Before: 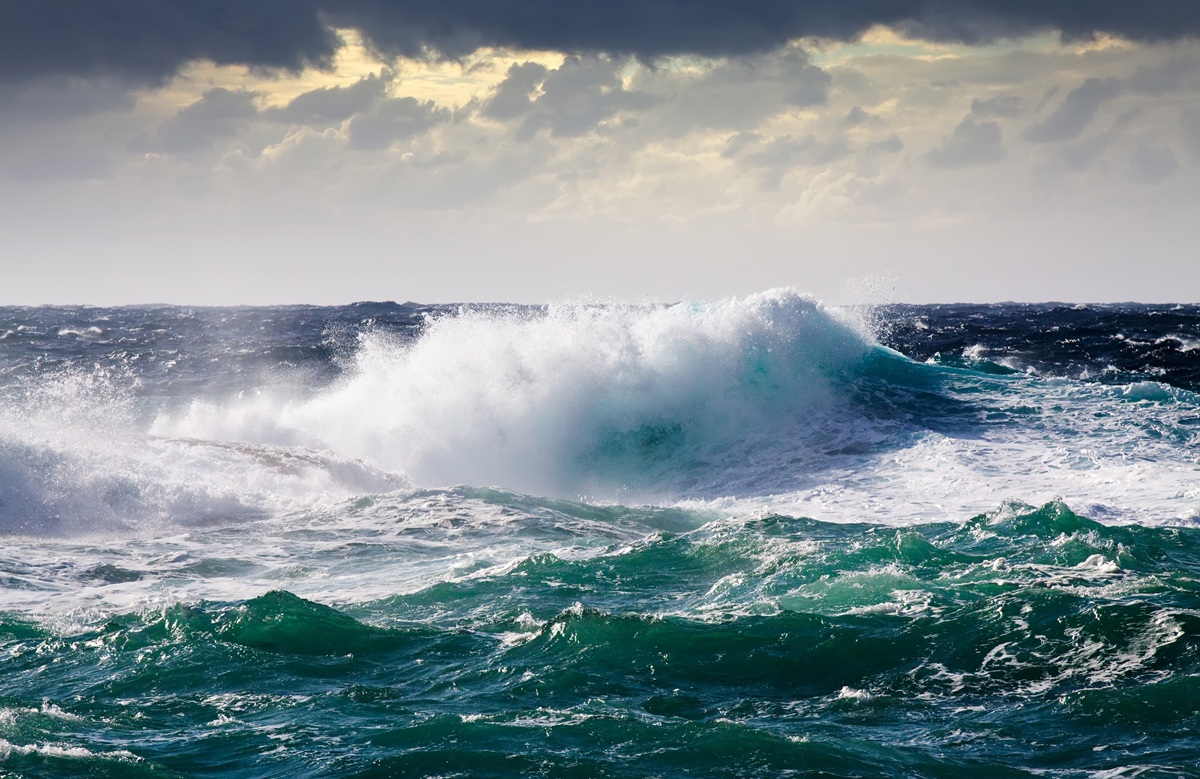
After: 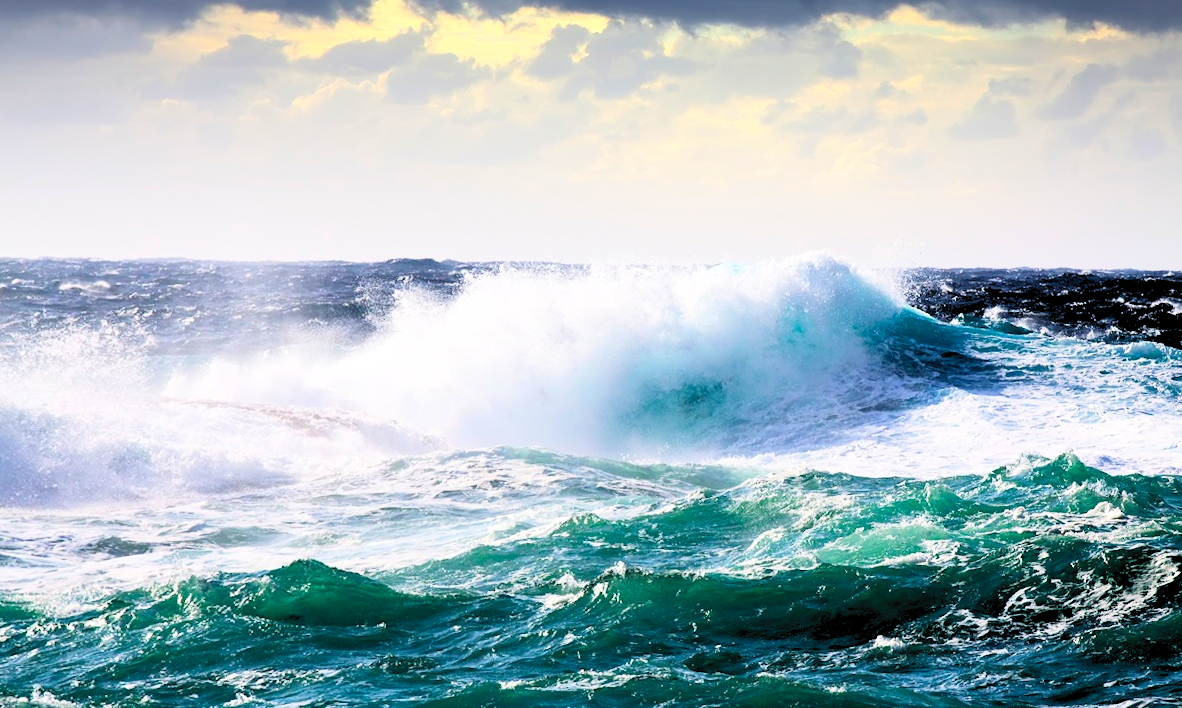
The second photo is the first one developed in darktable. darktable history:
rgb levels: levels [[0.013, 0.434, 0.89], [0, 0.5, 1], [0, 0.5, 1]]
contrast brightness saturation: contrast 0.24, brightness 0.26, saturation 0.39
rotate and perspective: rotation -0.013°, lens shift (vertical) -0.027, lens shift (horizontal) 0.178, crop left 0.016, crop right 0.989, crop top 0.082, crop bottom 0.918
color balance: input saturation 99%
